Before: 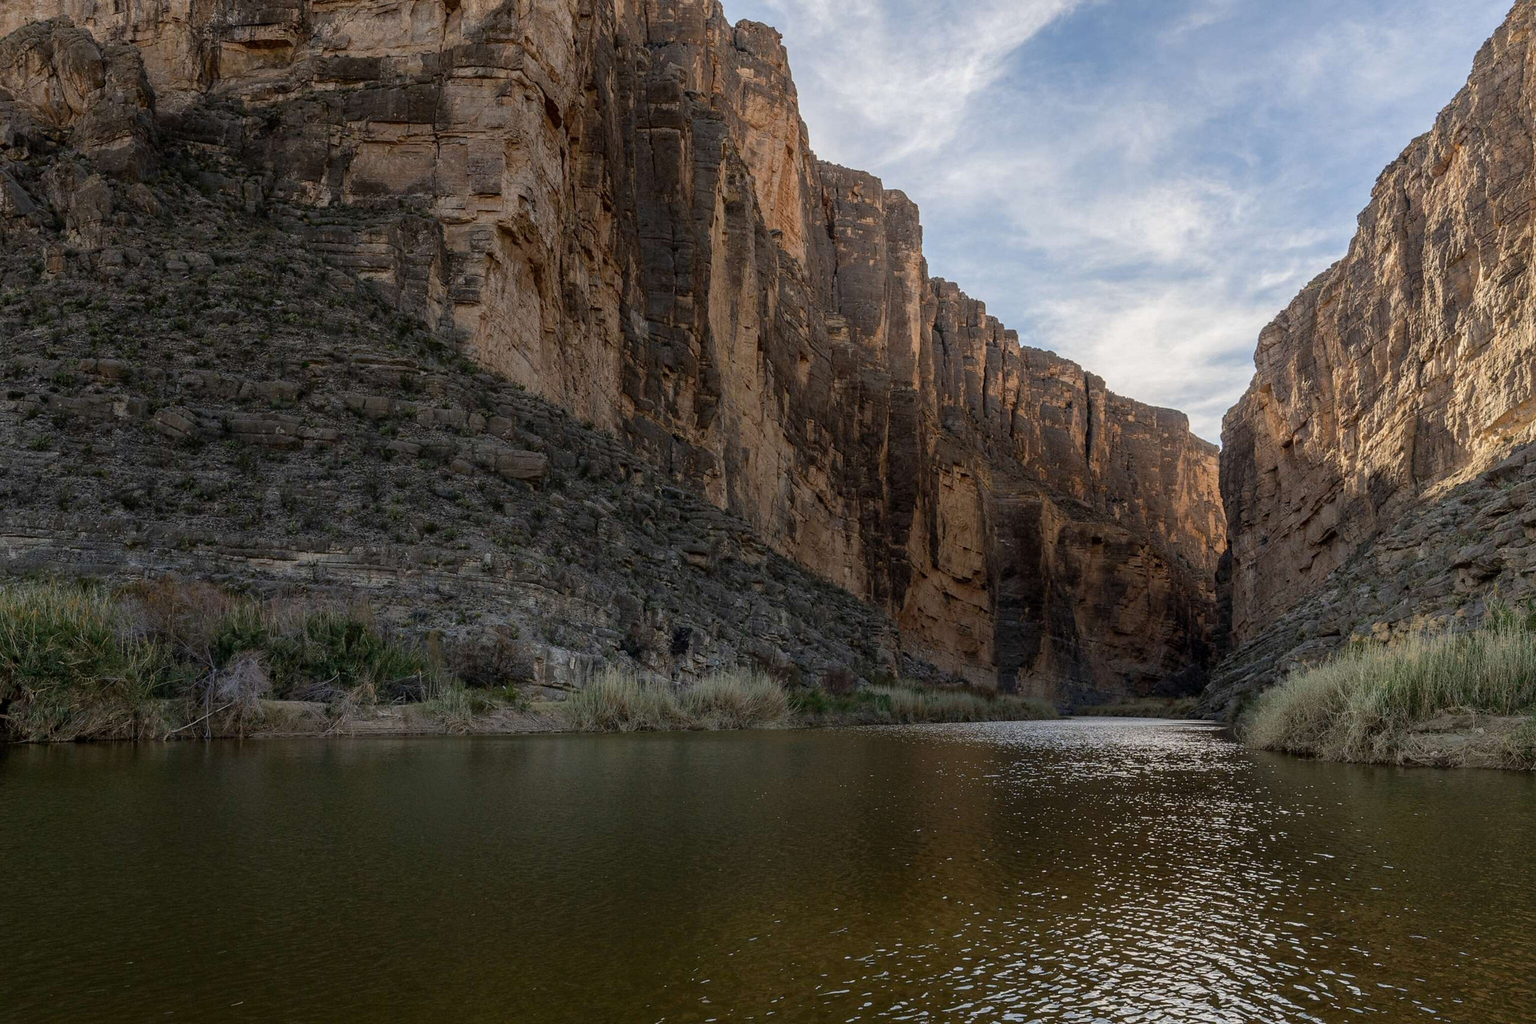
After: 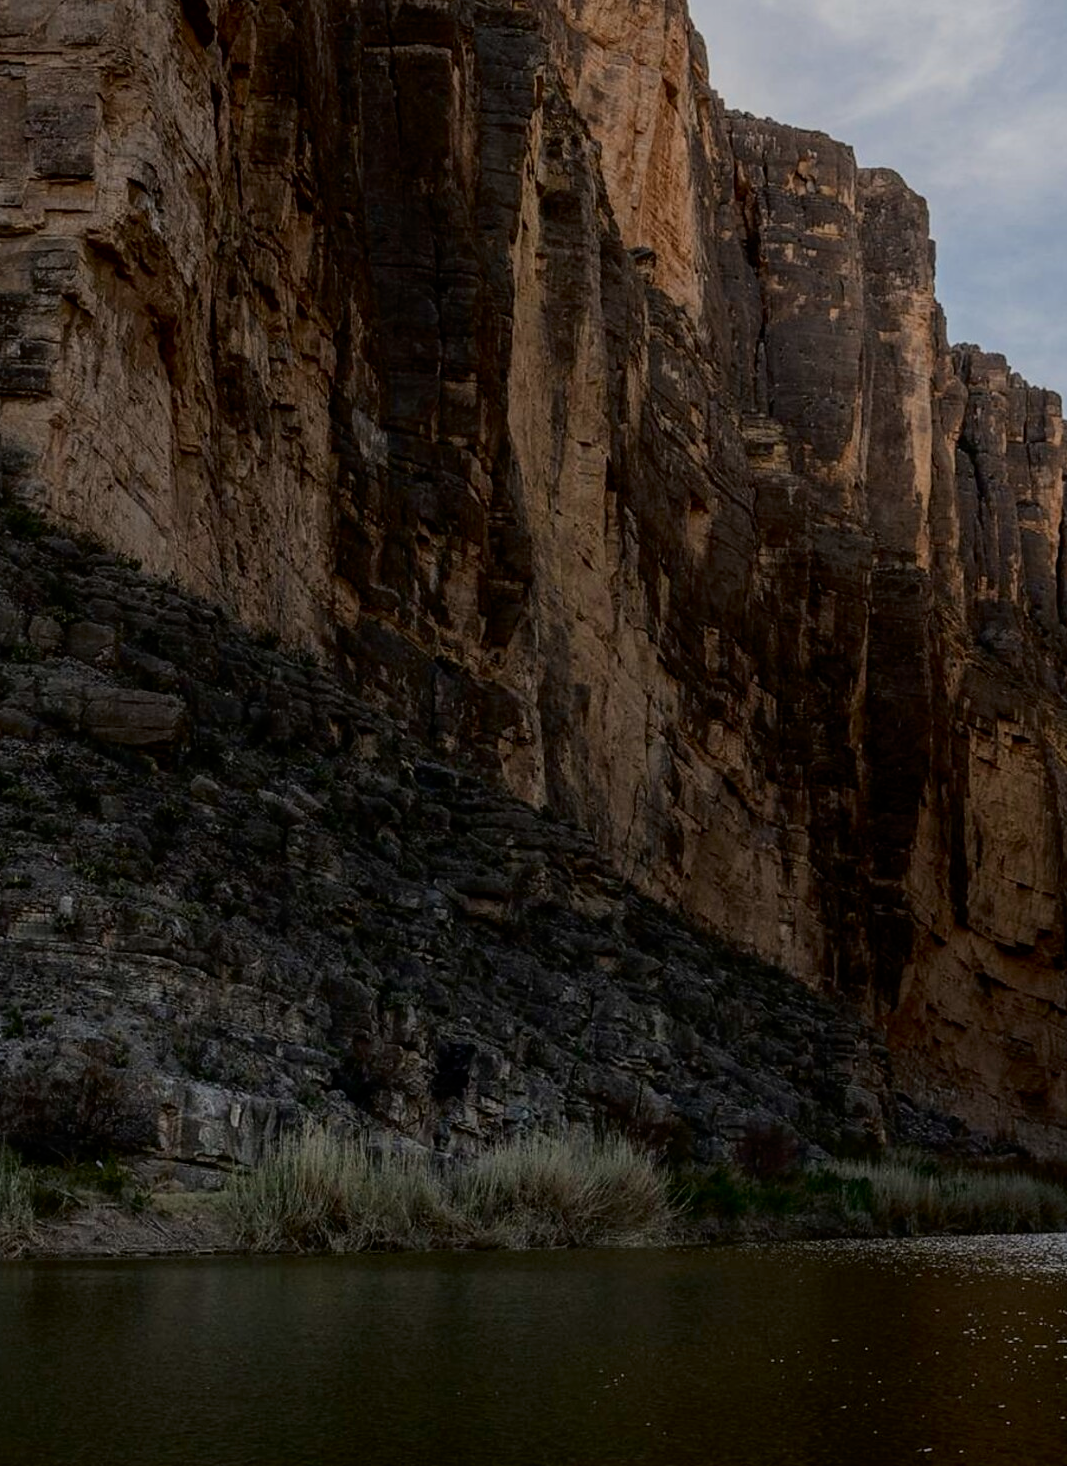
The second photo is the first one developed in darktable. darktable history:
crop and rotate: left 29.603%, top 10.335%, right 35.642%, bottom 18.044%
filmic rgb: black relative exposure -7.65 EV, white relative exposure 4.56 EV, hardness 3.61, color science v6 (2022)
tone curve: curves: ch0 [(0, 0) (0.153, 0.06) (1, 1)], color space Lab, independent channels, preserve colors none
